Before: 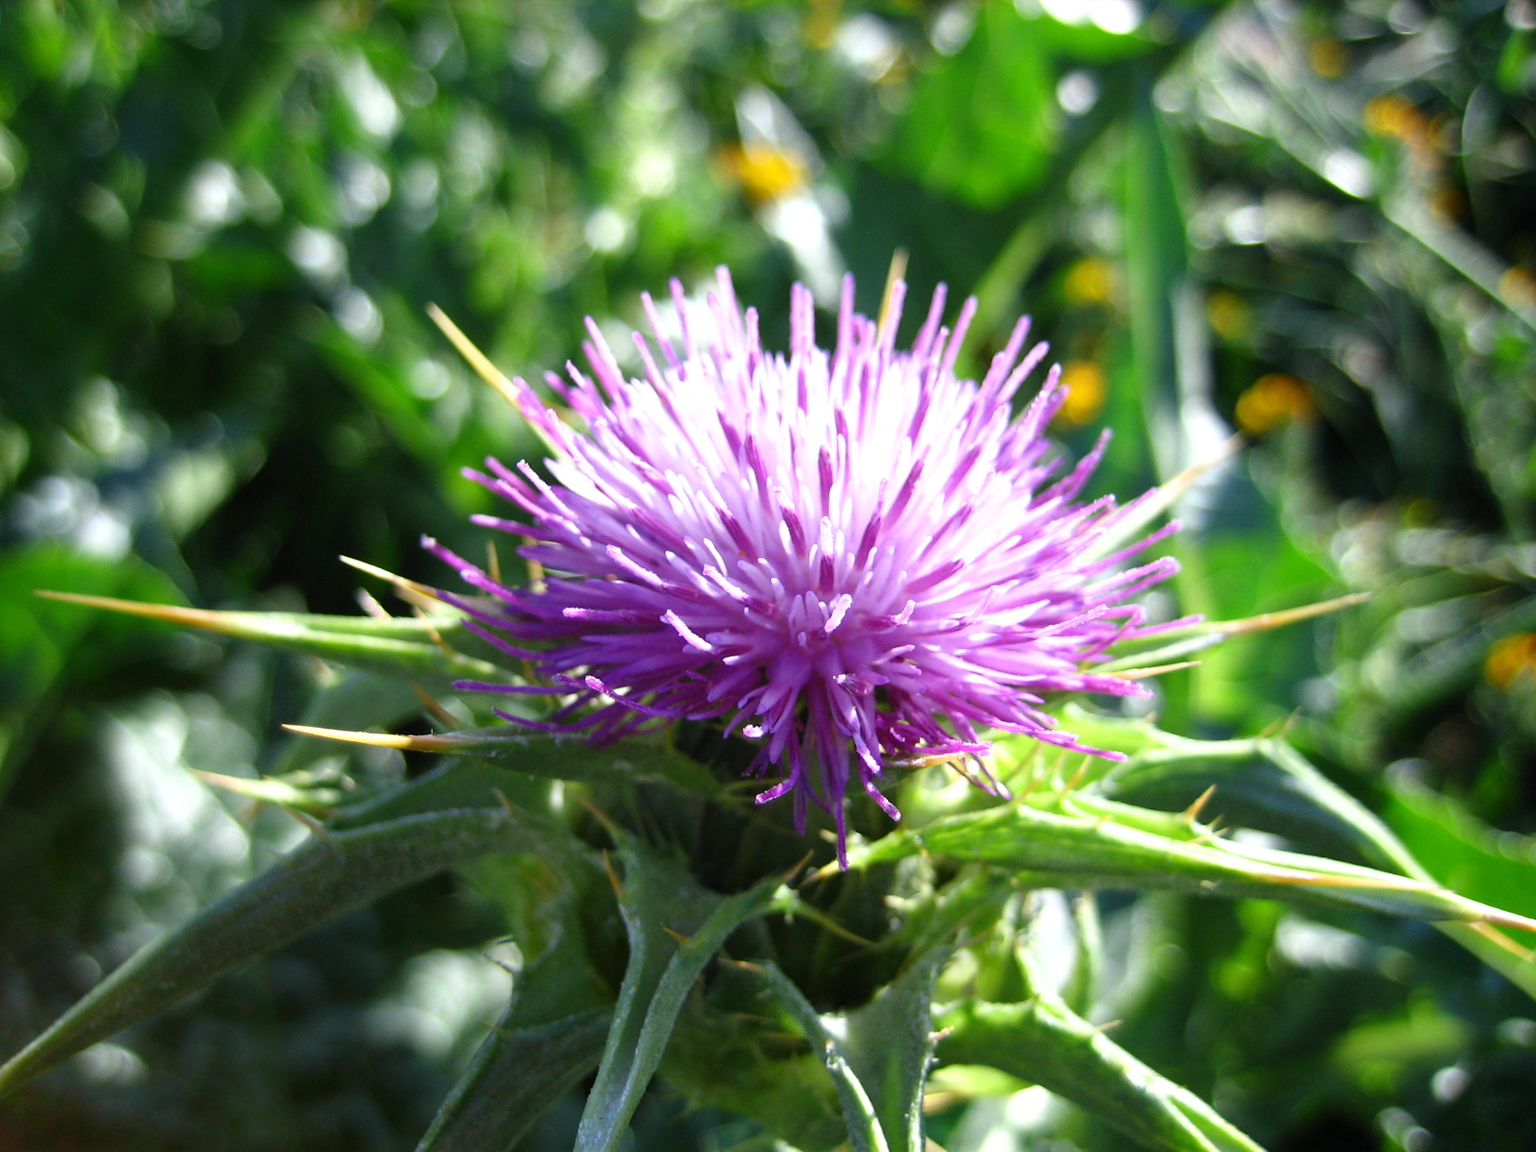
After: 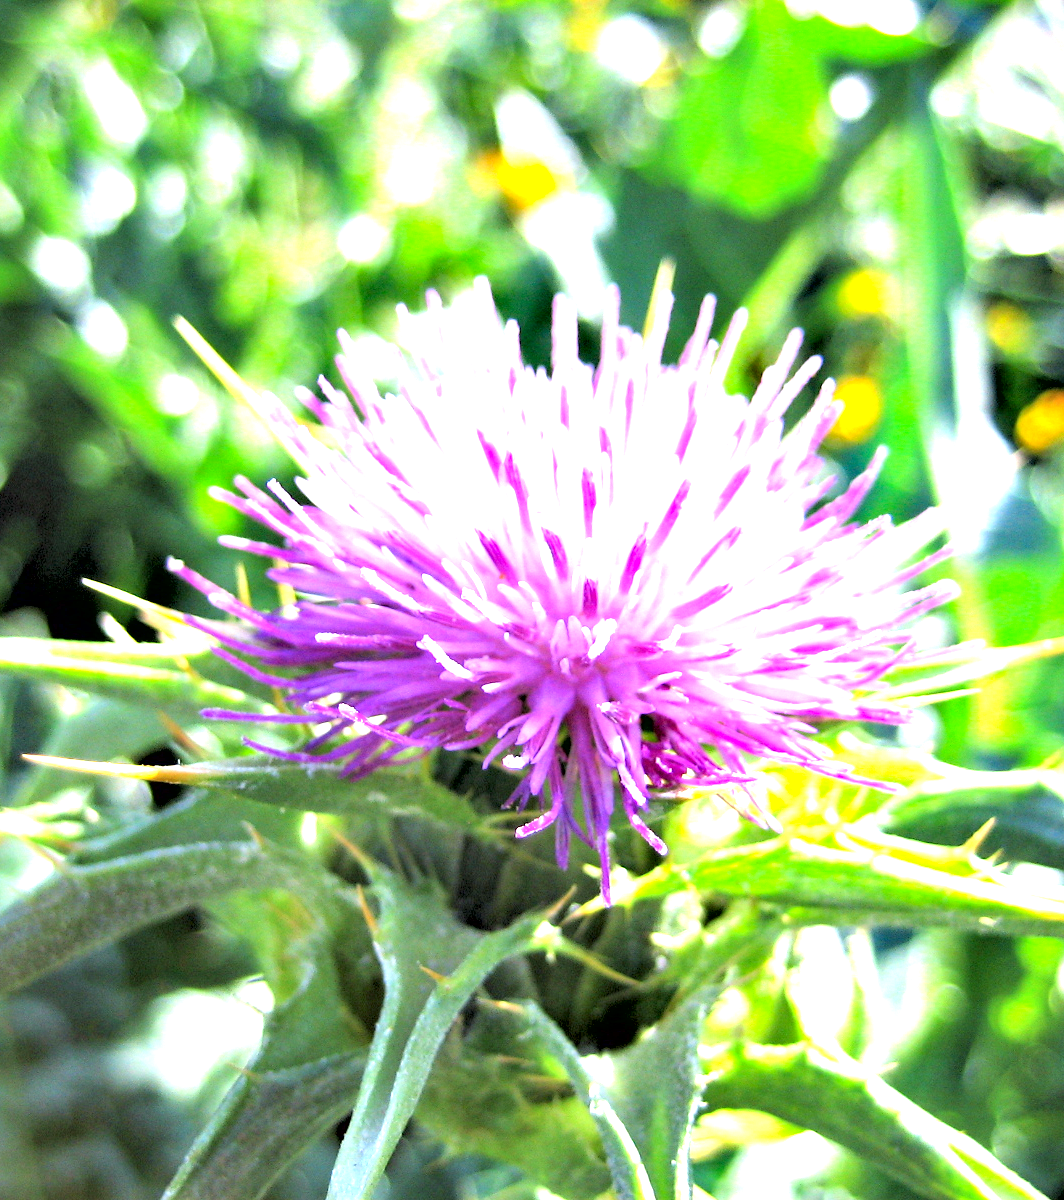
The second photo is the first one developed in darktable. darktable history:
exposure: black level correction 0, exposure 1.672 EV, compensate highlight preservation false
contrast brightness saturation: brightness 0.28
contrast equalizer: y [[0.6 ×6], [0.55 ×6], [0 ×6], [0 ×6], [0 ×6]]
crop: left 16.991%, right 16.455%
